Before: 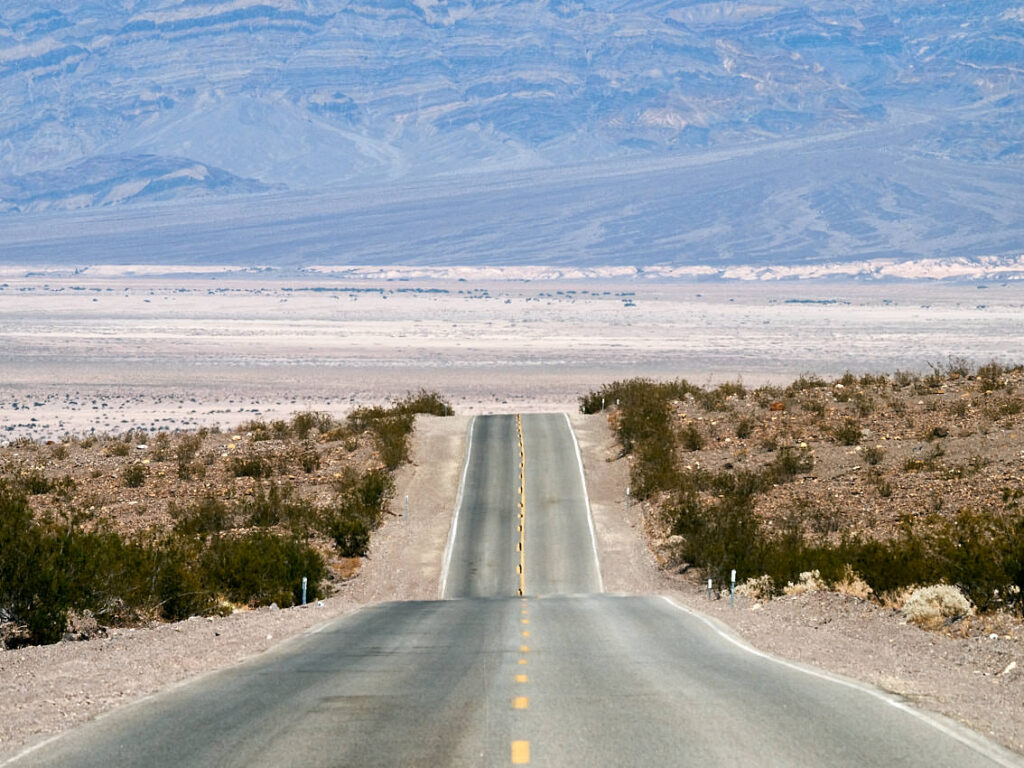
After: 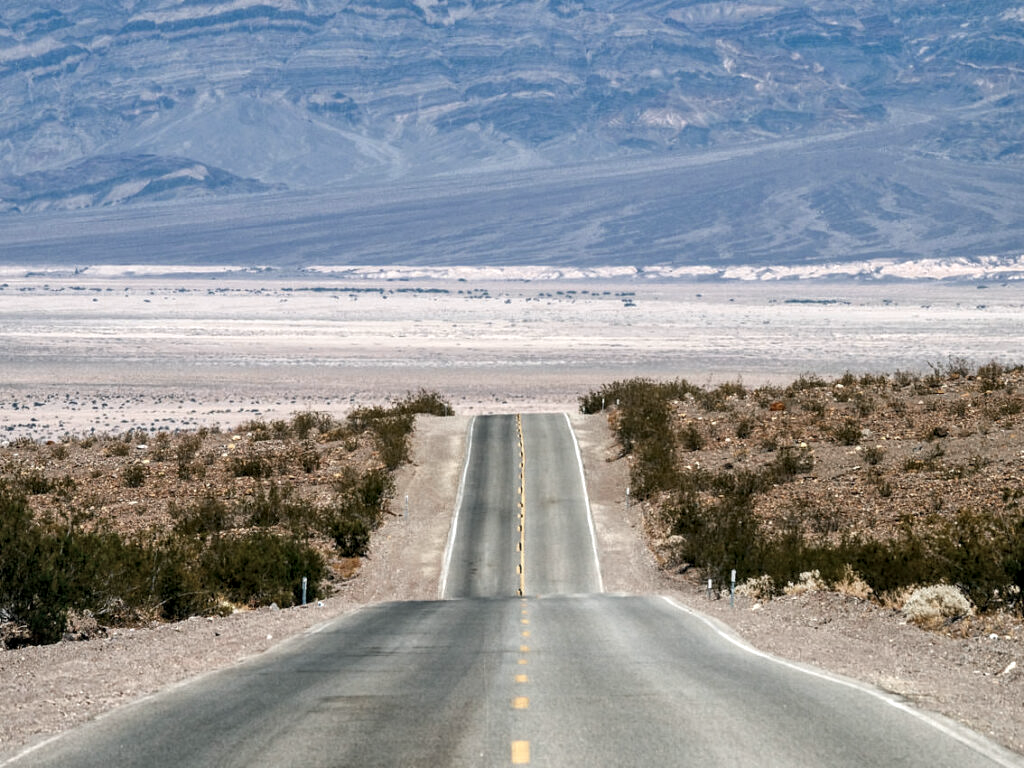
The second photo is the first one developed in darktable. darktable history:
color zones: curves: ch0 [(0, 0.5) (0.125, 0.4) (0.25, 0.5) (0.375, 0.4) (0.5, 0.4) (0.625, 0.35) (0.75, 0.35) (0.875, 0.5)]; ch1 [(0, 0.35) (0.125, 0.45) (0.25, 0.35) (0.375, 0.35) (0.5, 0.35) (0.625, 0.35) (0.75, 0.45) (0.875, 0.35)]; ch2 [(0, 0.6) (0.125, 0.5) (0.25, 0.5) (0.375, 0.6) (0.5, 0.6) (0.625, 0.5) (0.75, 0.5) (0.875, 0.5)]
local contrast: detail 130%
